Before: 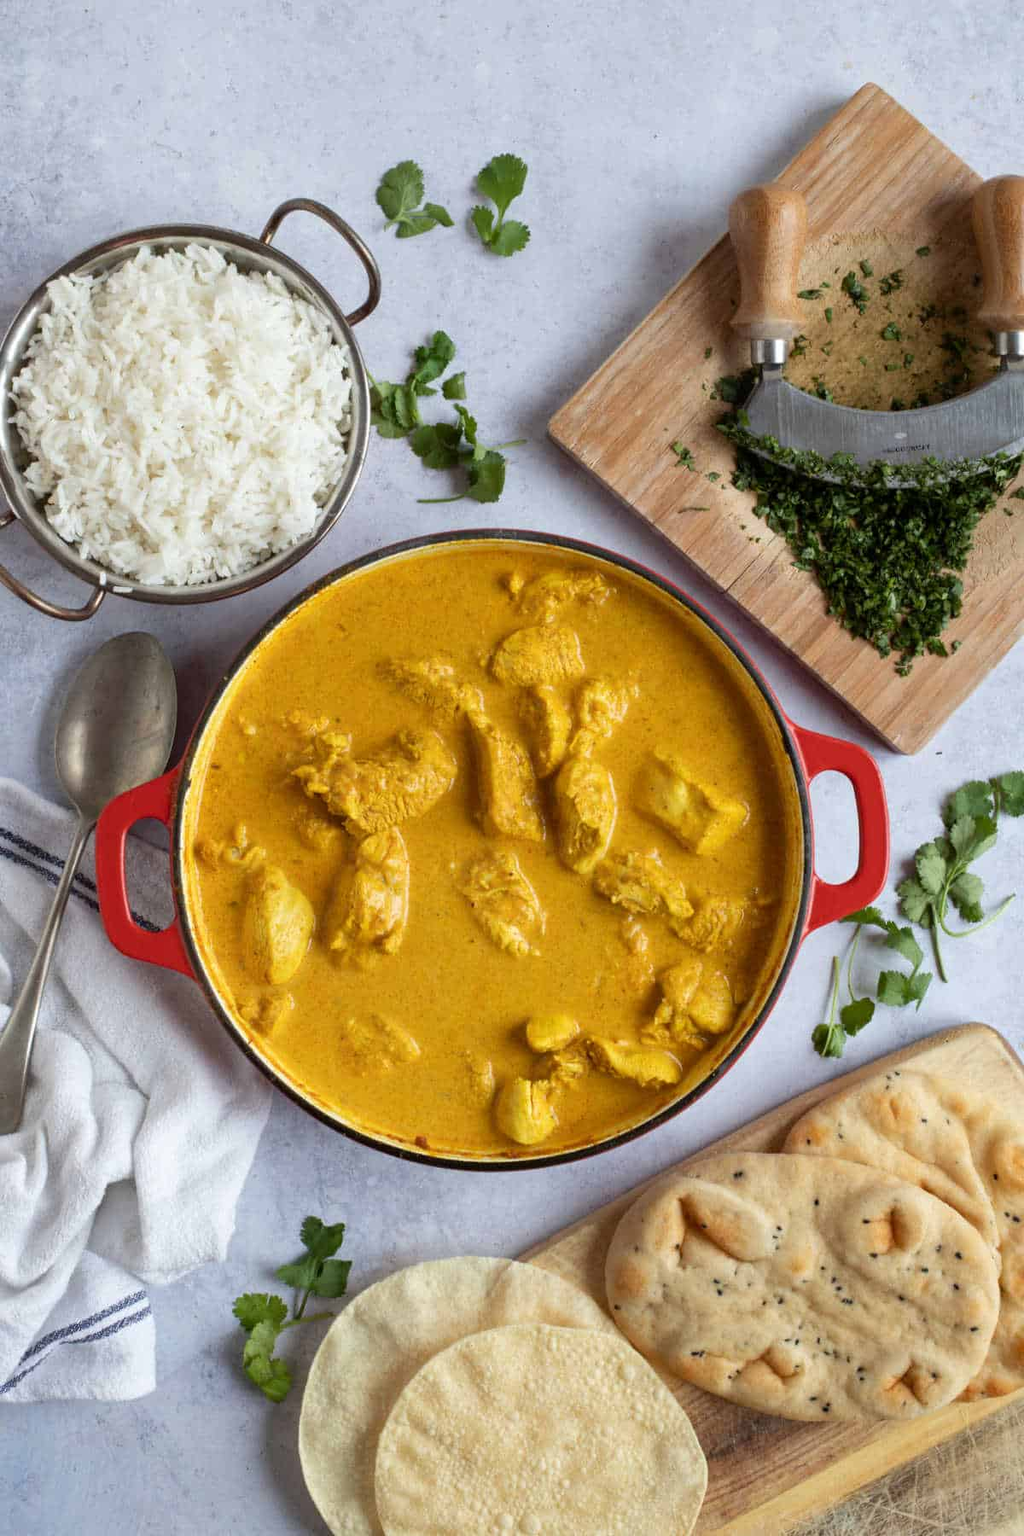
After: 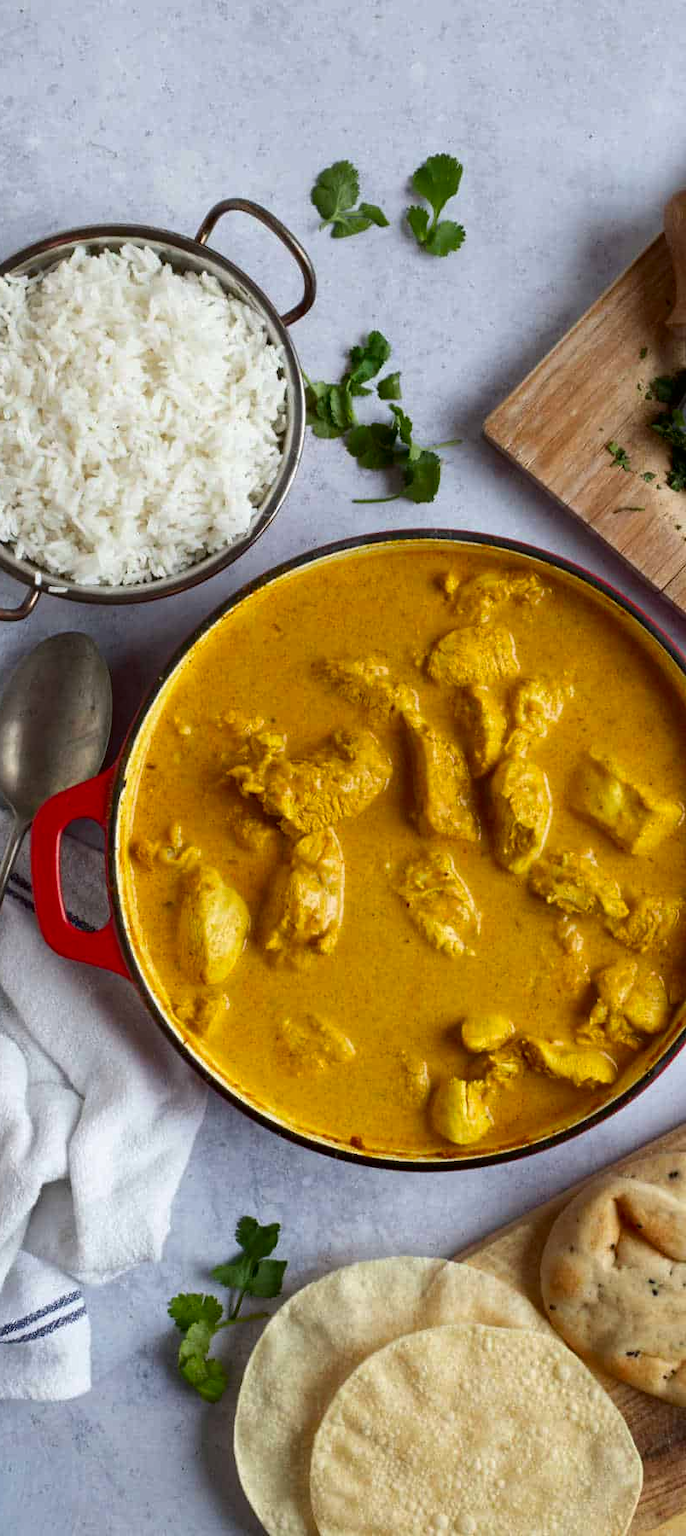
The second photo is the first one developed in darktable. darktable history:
tone equalizer: on, module defaults
crop and rotate: left 6.391%, right 26.605%
contrast brightness saturation: contrast 0.07, brightness -0.149, saturation 0.108
